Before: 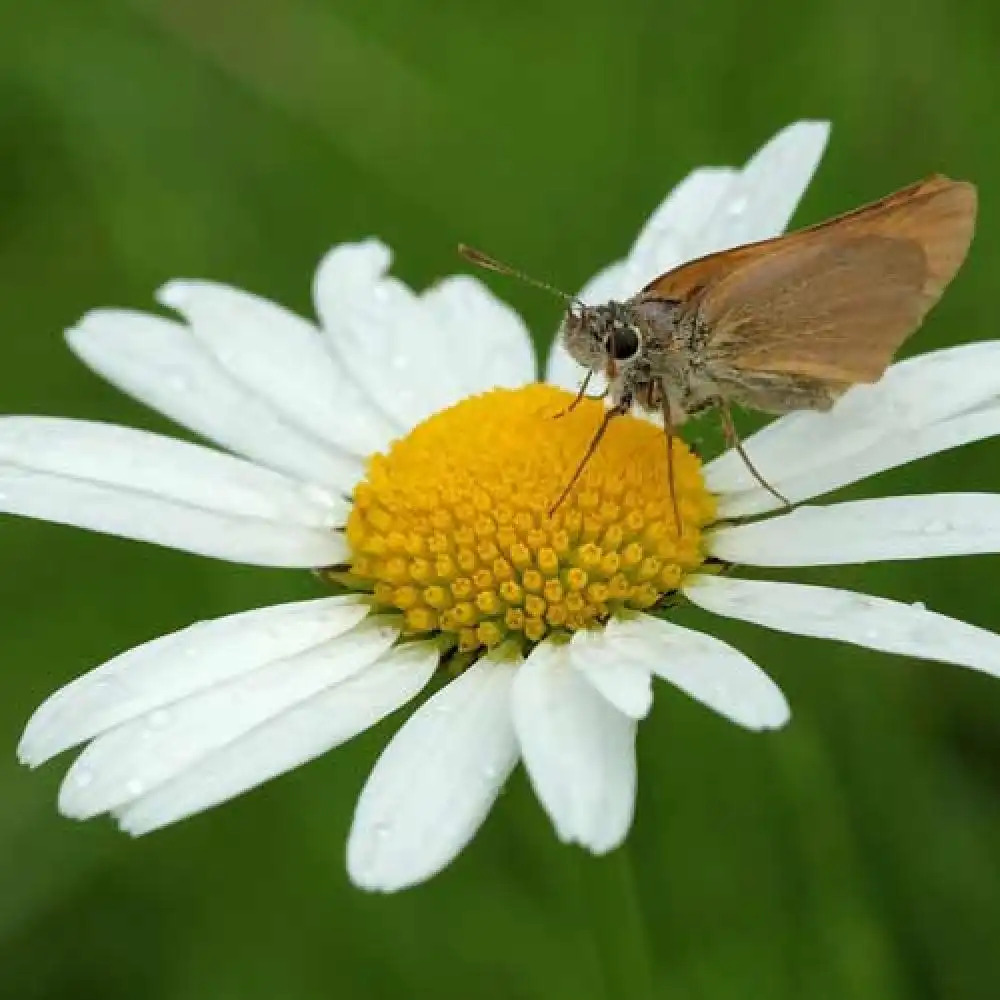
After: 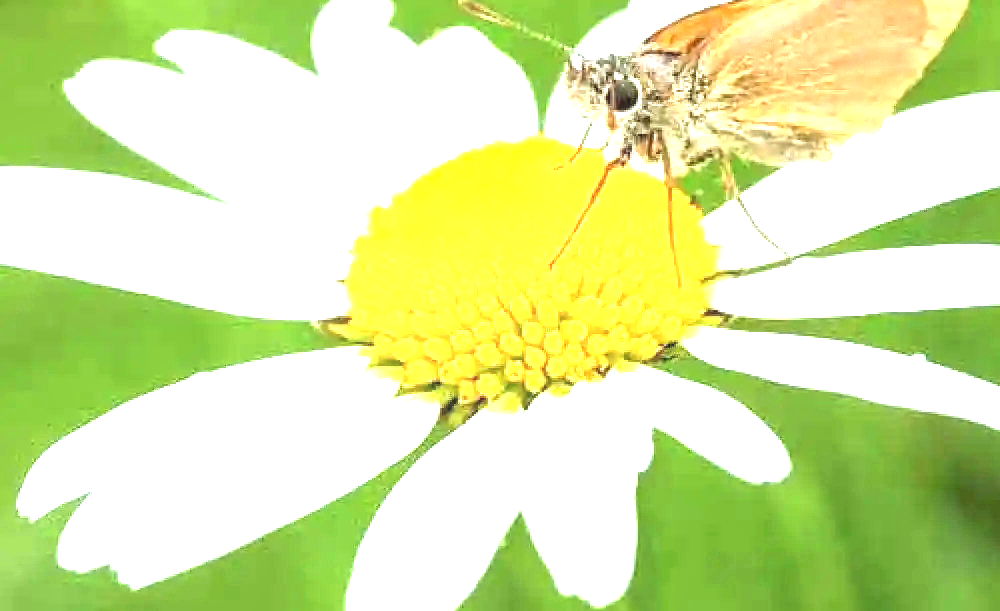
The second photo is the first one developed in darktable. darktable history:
crop and rotate: top 24.877%, bottom 13.972%
exposure: black level correction 0, exposure 2.363 EV, compensate exposure bias true, compensate highlight preservation false
local contrast: on, module defaults
